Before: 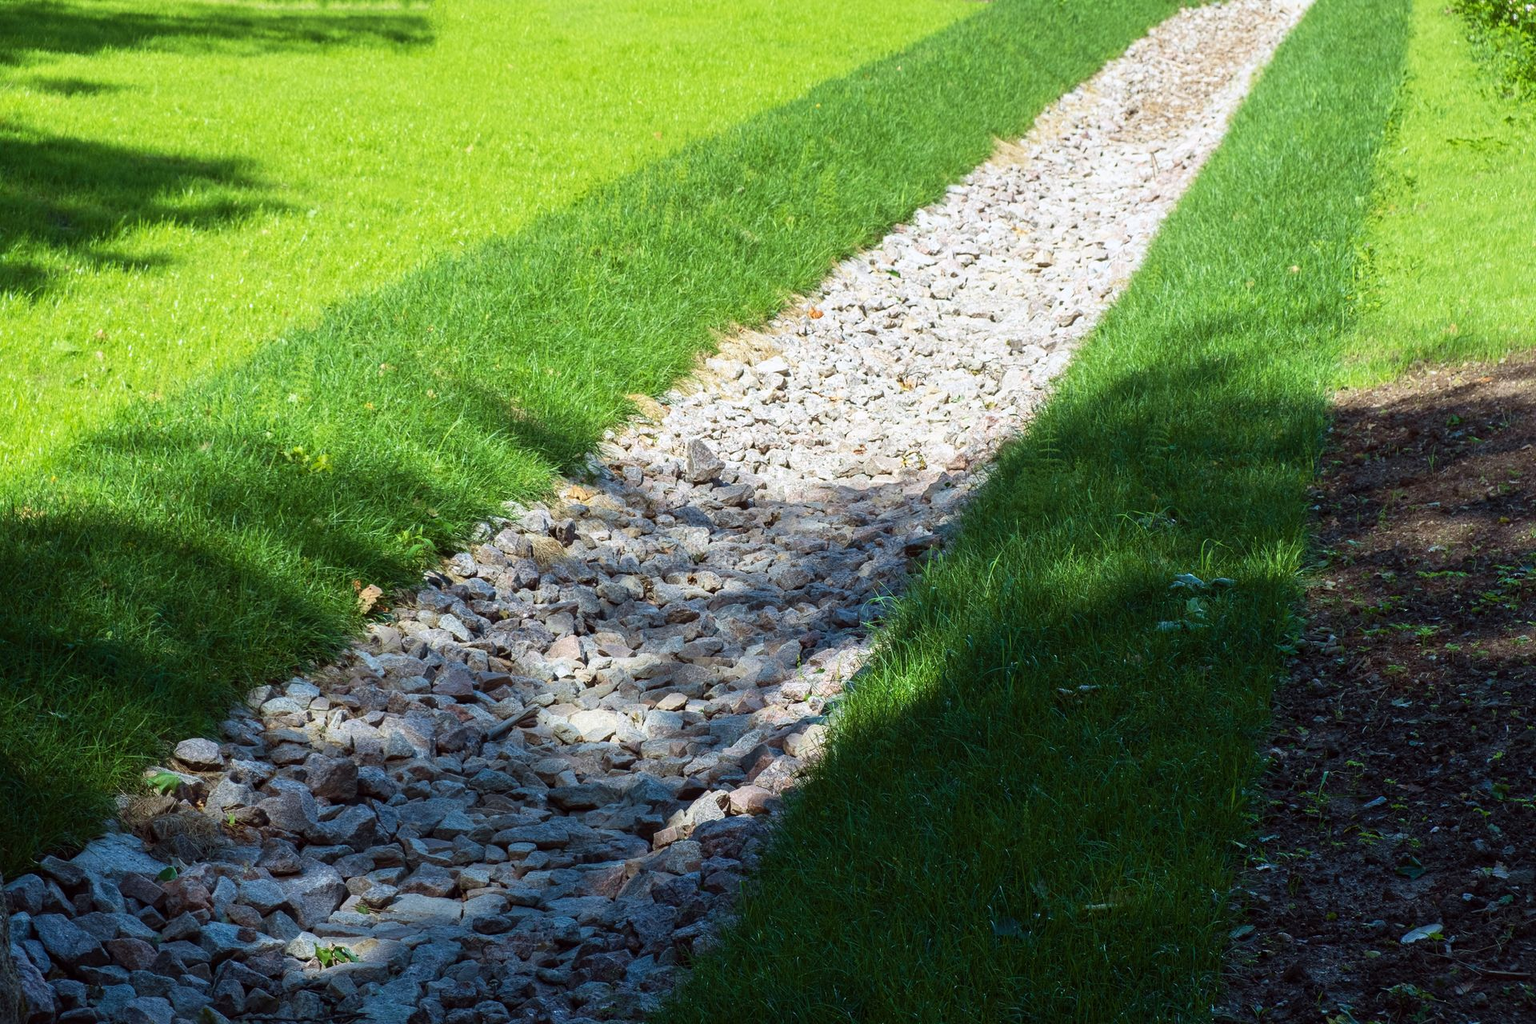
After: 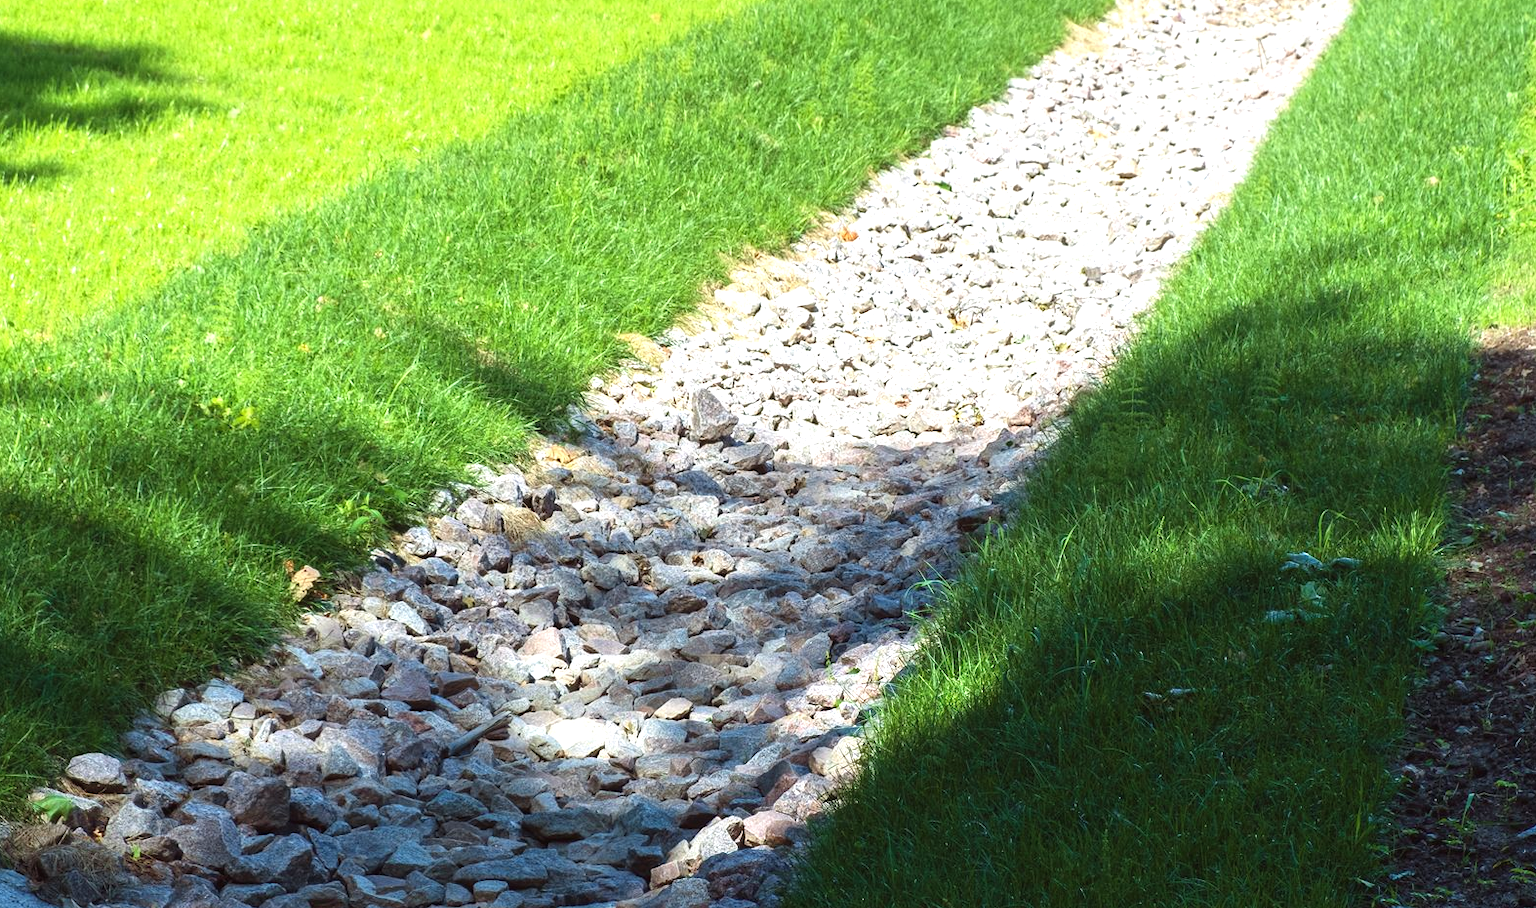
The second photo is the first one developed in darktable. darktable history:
exposure: black level correction -0.002, exposure 0.54 EV, compensate highlight preservation false
crop: left 7.856%, top 11.836%, right 10.12%, bottom 15.387%
